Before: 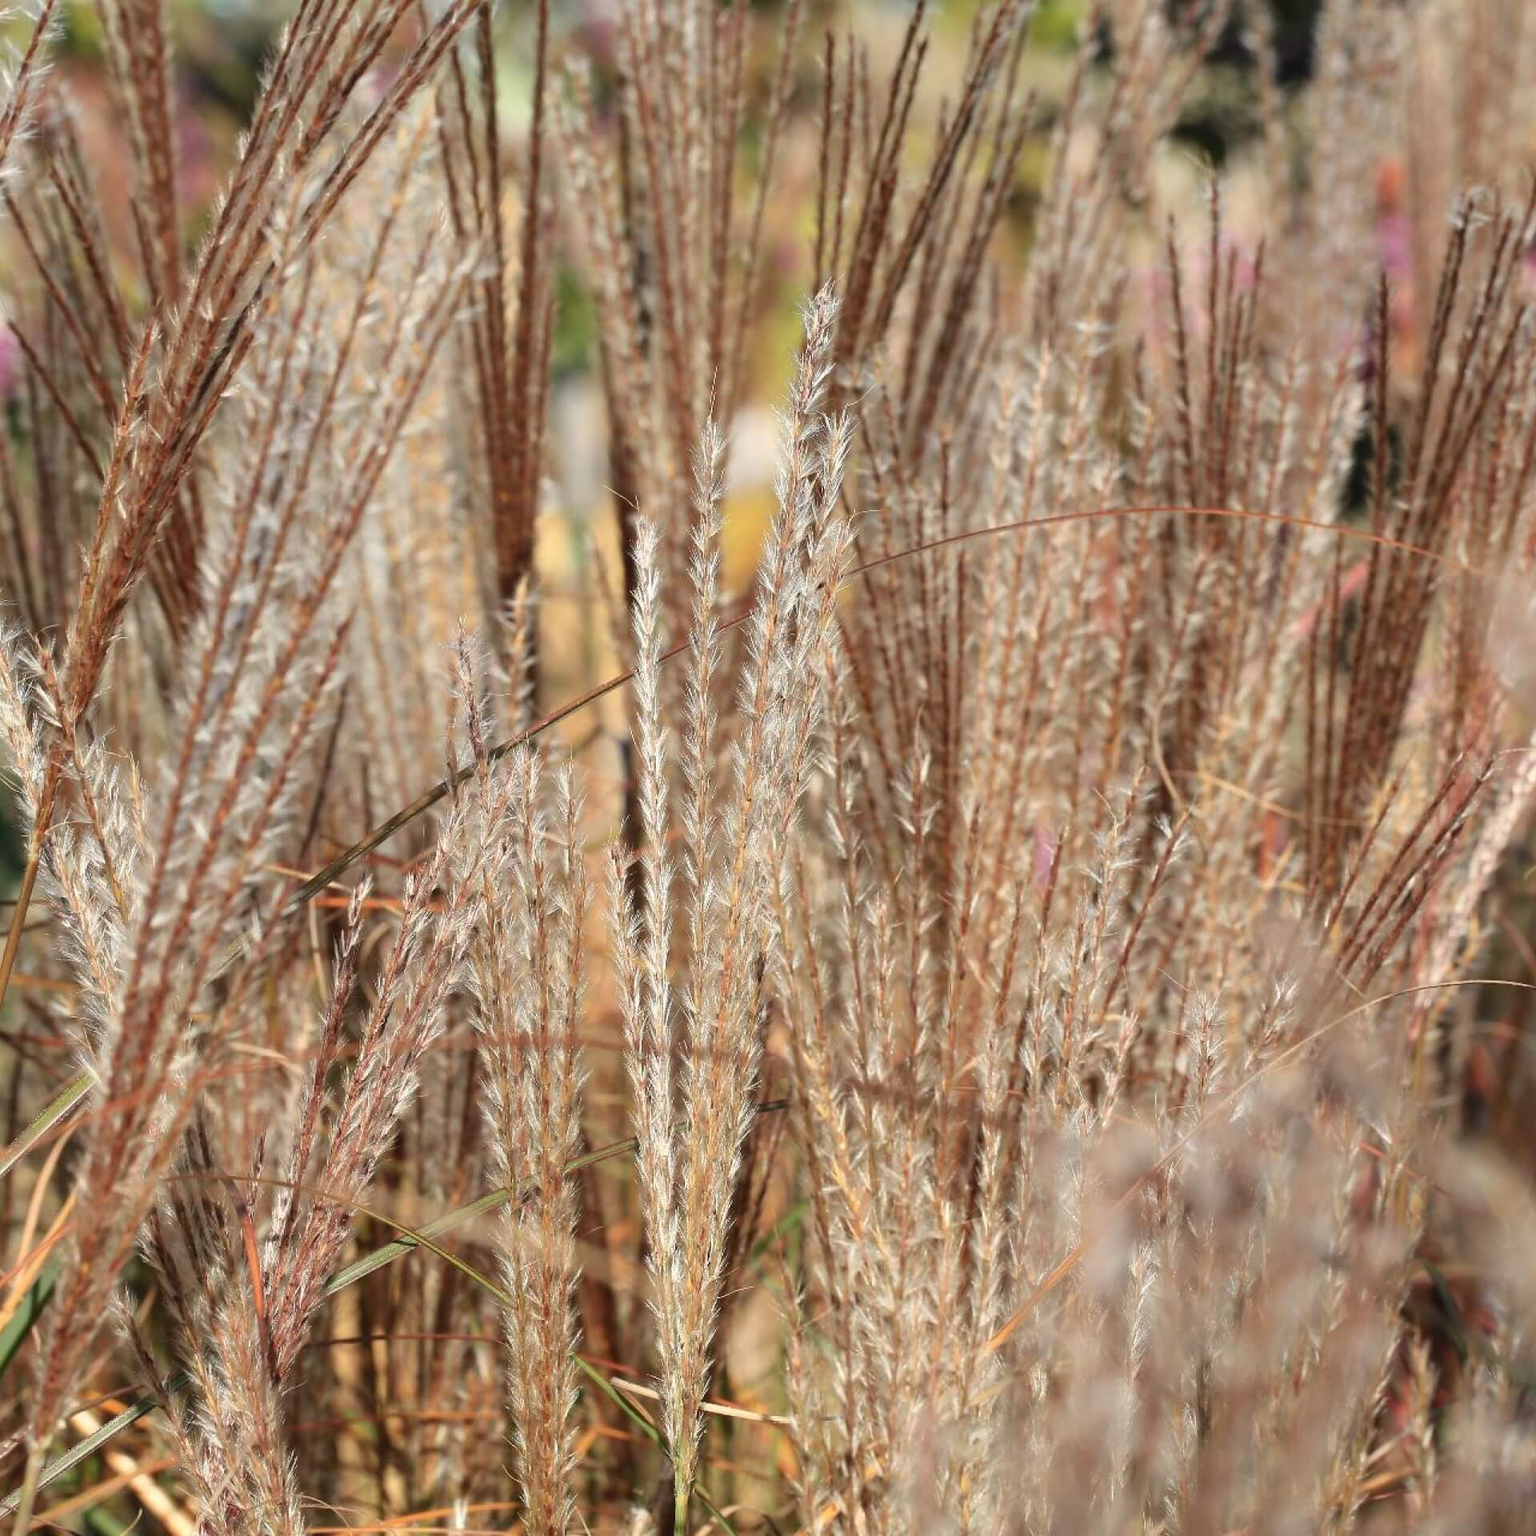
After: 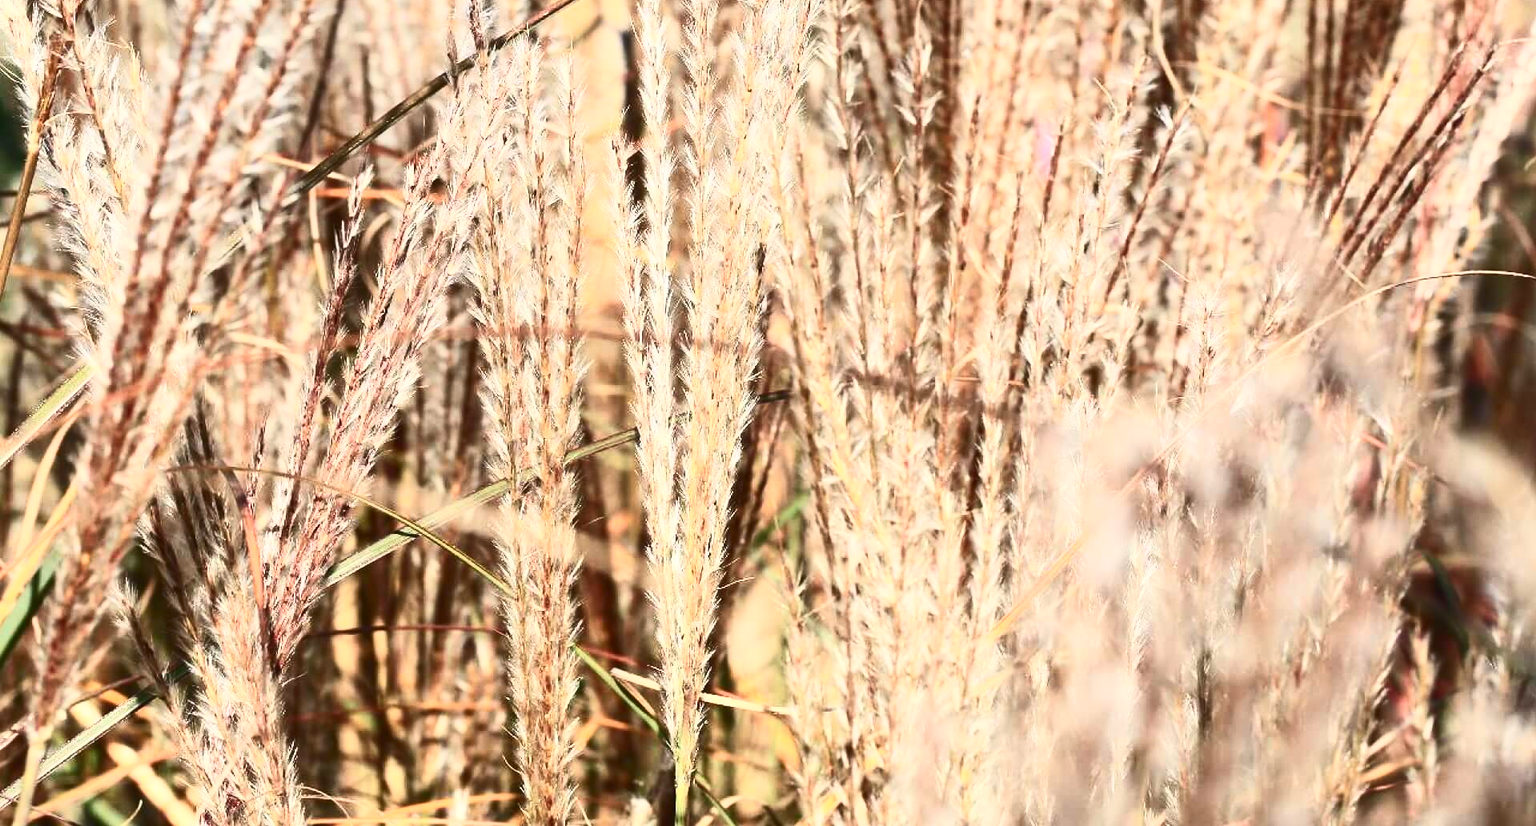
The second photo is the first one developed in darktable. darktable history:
contrast brightness saturation: contrast 0.62, brightness 0.34, saturation 0.14
shadows and highlights: radius 334.93, shadows 63.48, highlights 6.06, compress 87.7%, highlights color adjustment 39.73%, soften with gaussian
crop and rotate: top 46.237%
